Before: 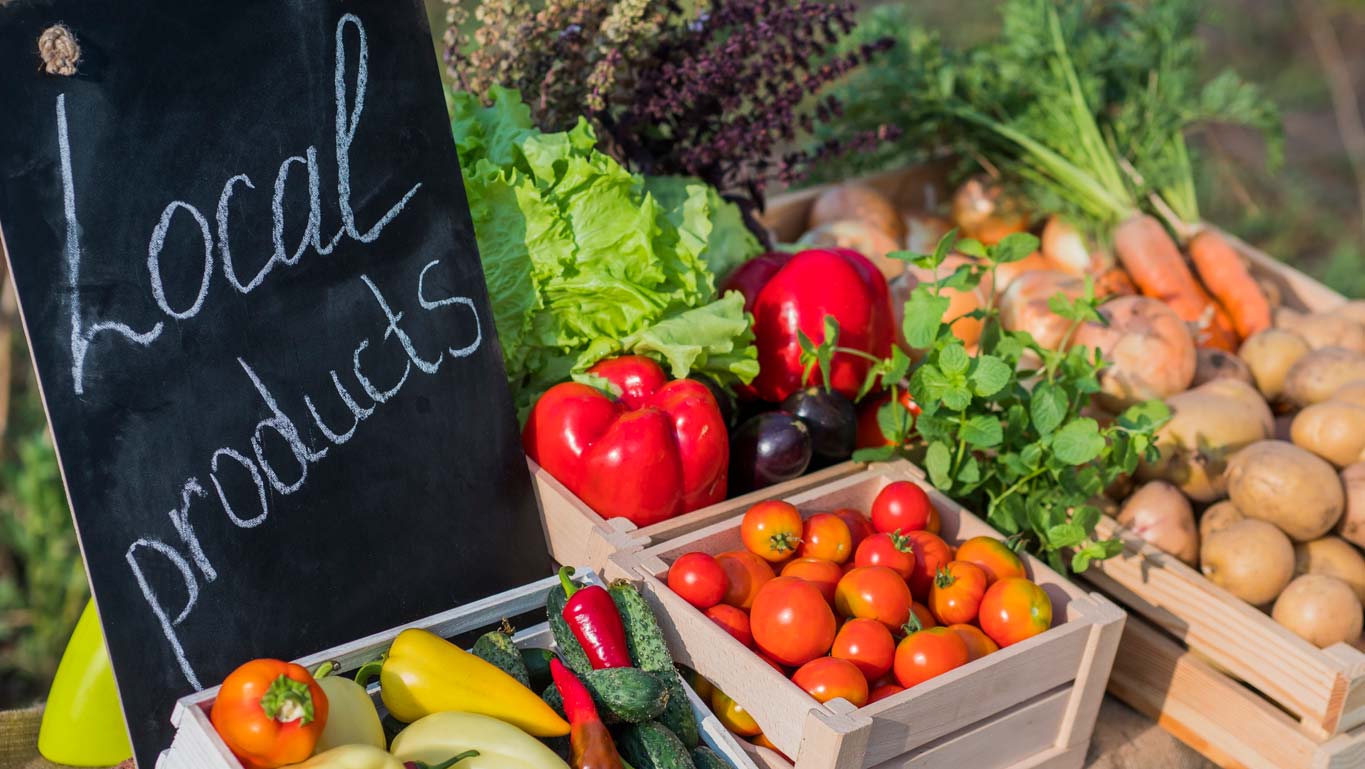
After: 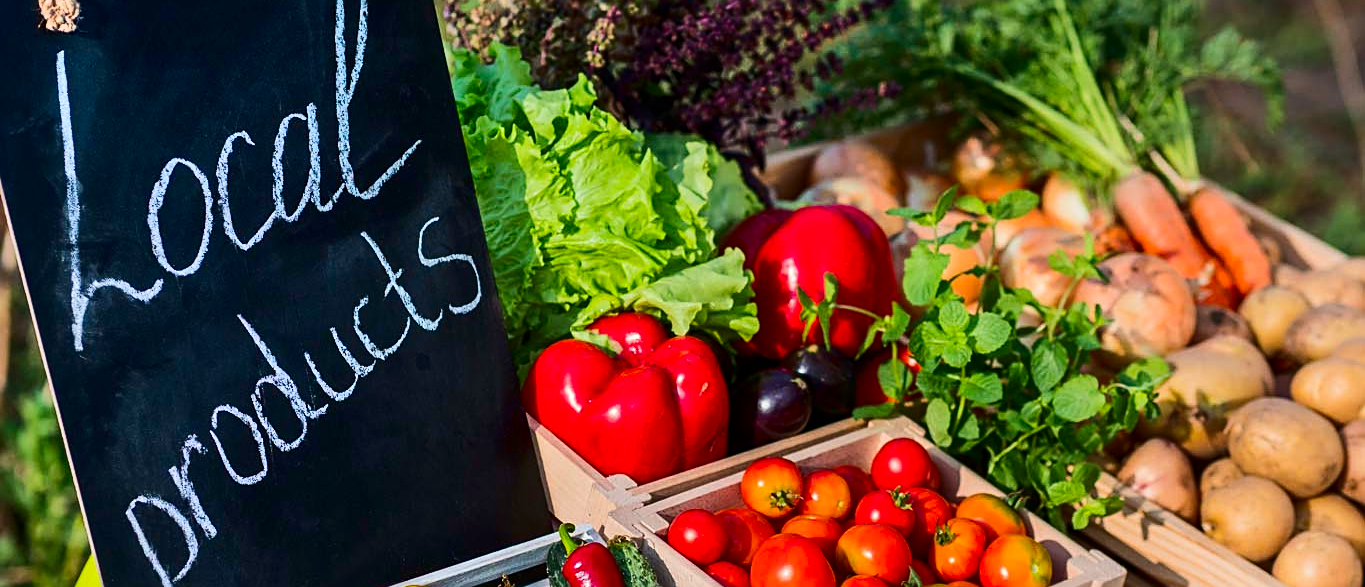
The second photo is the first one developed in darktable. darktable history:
contrast brightness saturation: contrast 0.208, brightness -0.113, saturation 0.212
sharpen: on, module defaults
shadows and highlights: low approximation 0.01, soften with gaussian
crop: top 5.674%, bottom 17.926%
